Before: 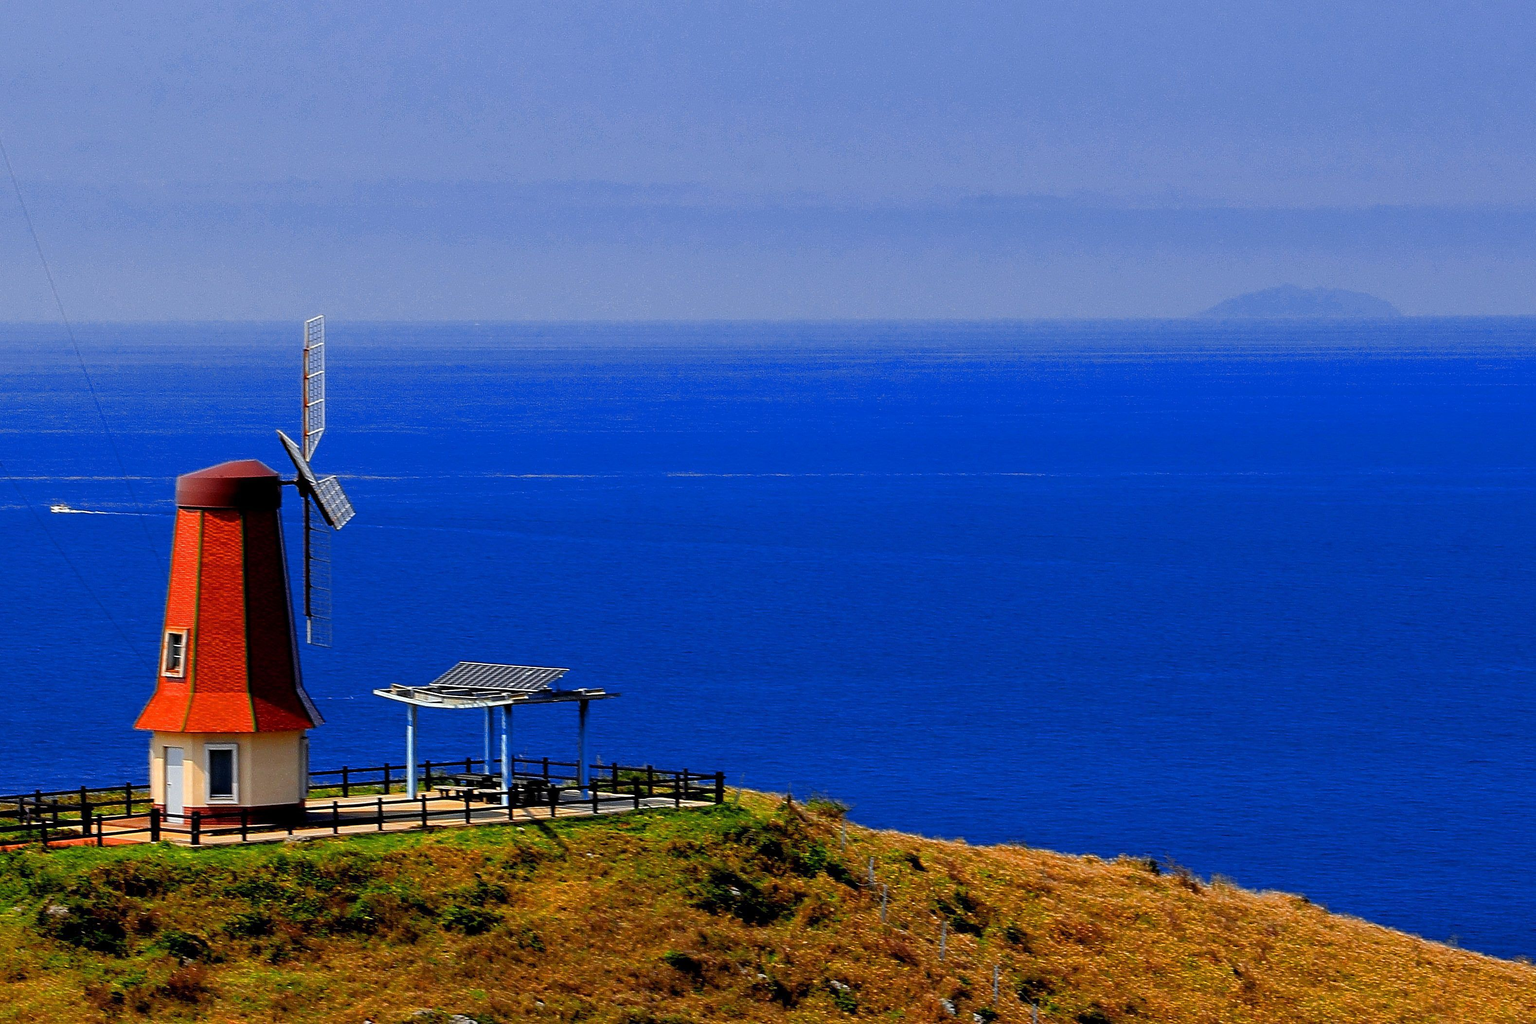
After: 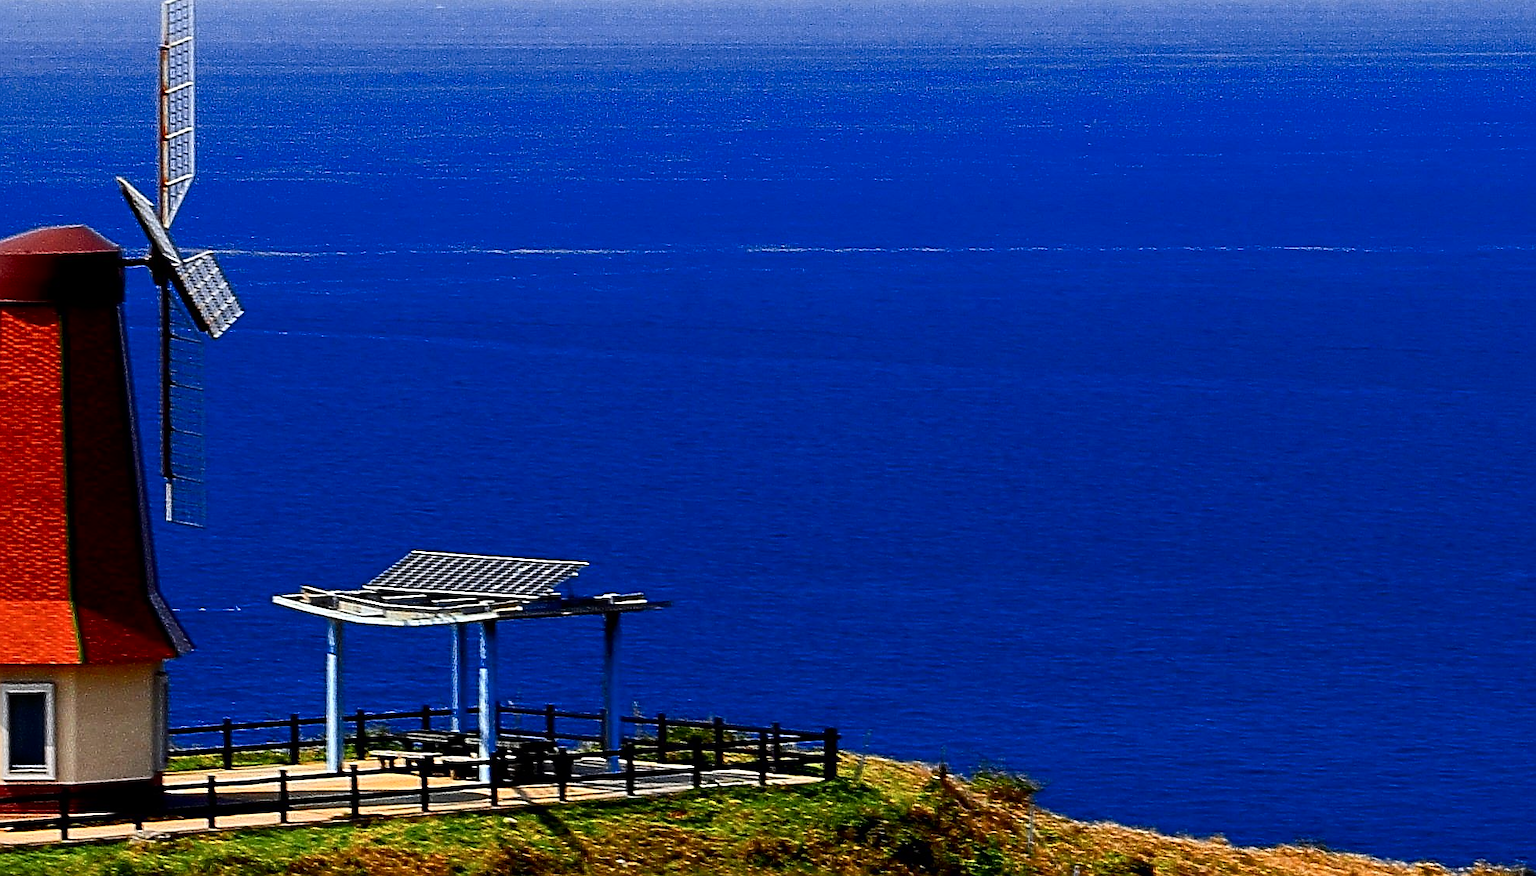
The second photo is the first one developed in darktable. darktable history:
sharpen: amount 0.478
contrast brightness saturation: contrast 0.28
crop: left 13.312%, top 31.28%, right 24.627%, bottom 15.582%
